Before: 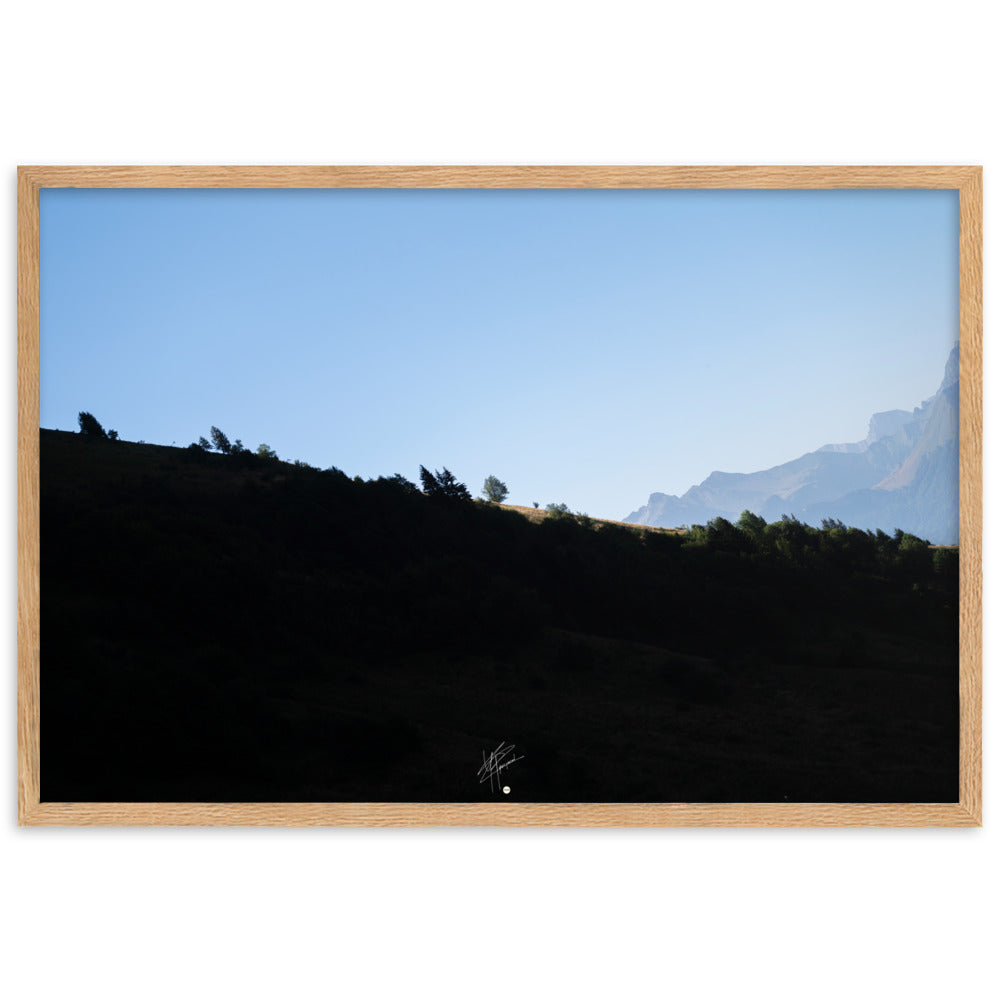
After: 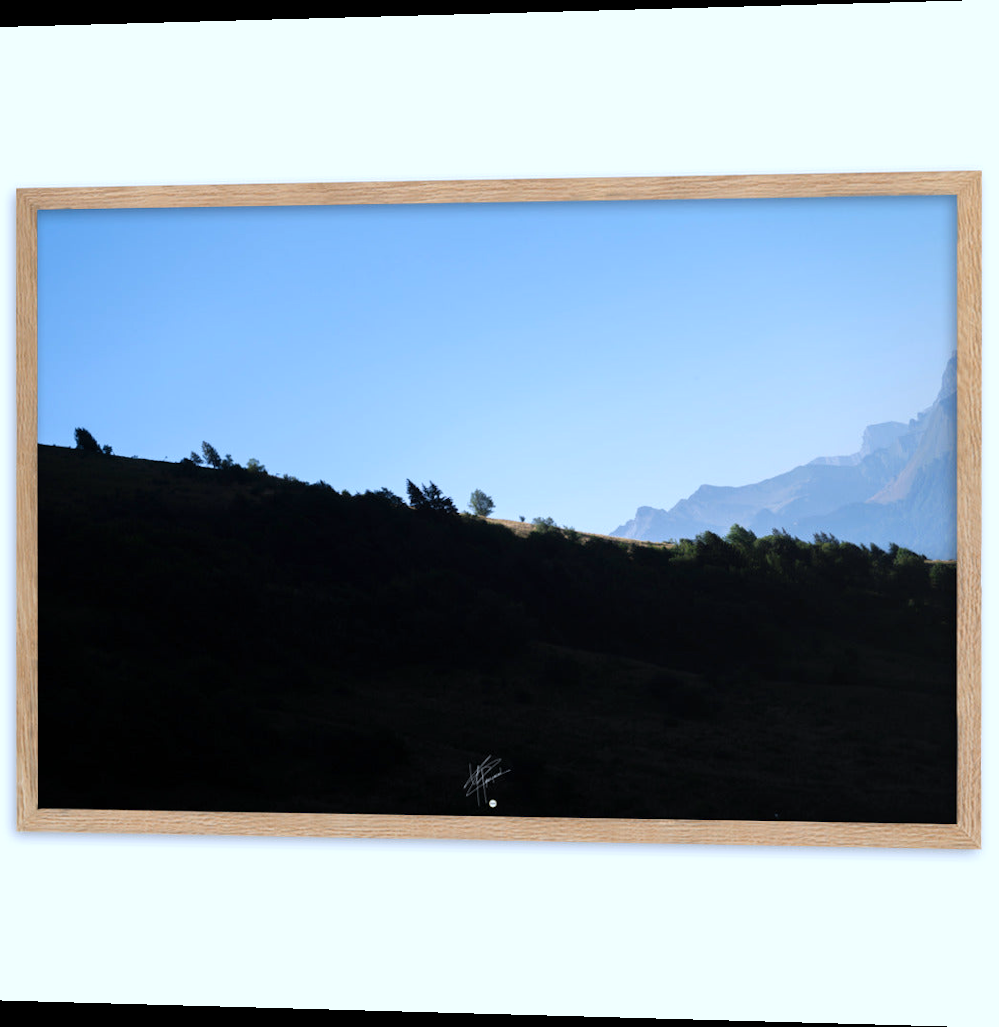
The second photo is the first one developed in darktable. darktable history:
rotate and perspective: lens shift (horizontal) -0.055, automatic cropping off
color calibration: x 0.37, y 0.382, temperature 4313.32 K
